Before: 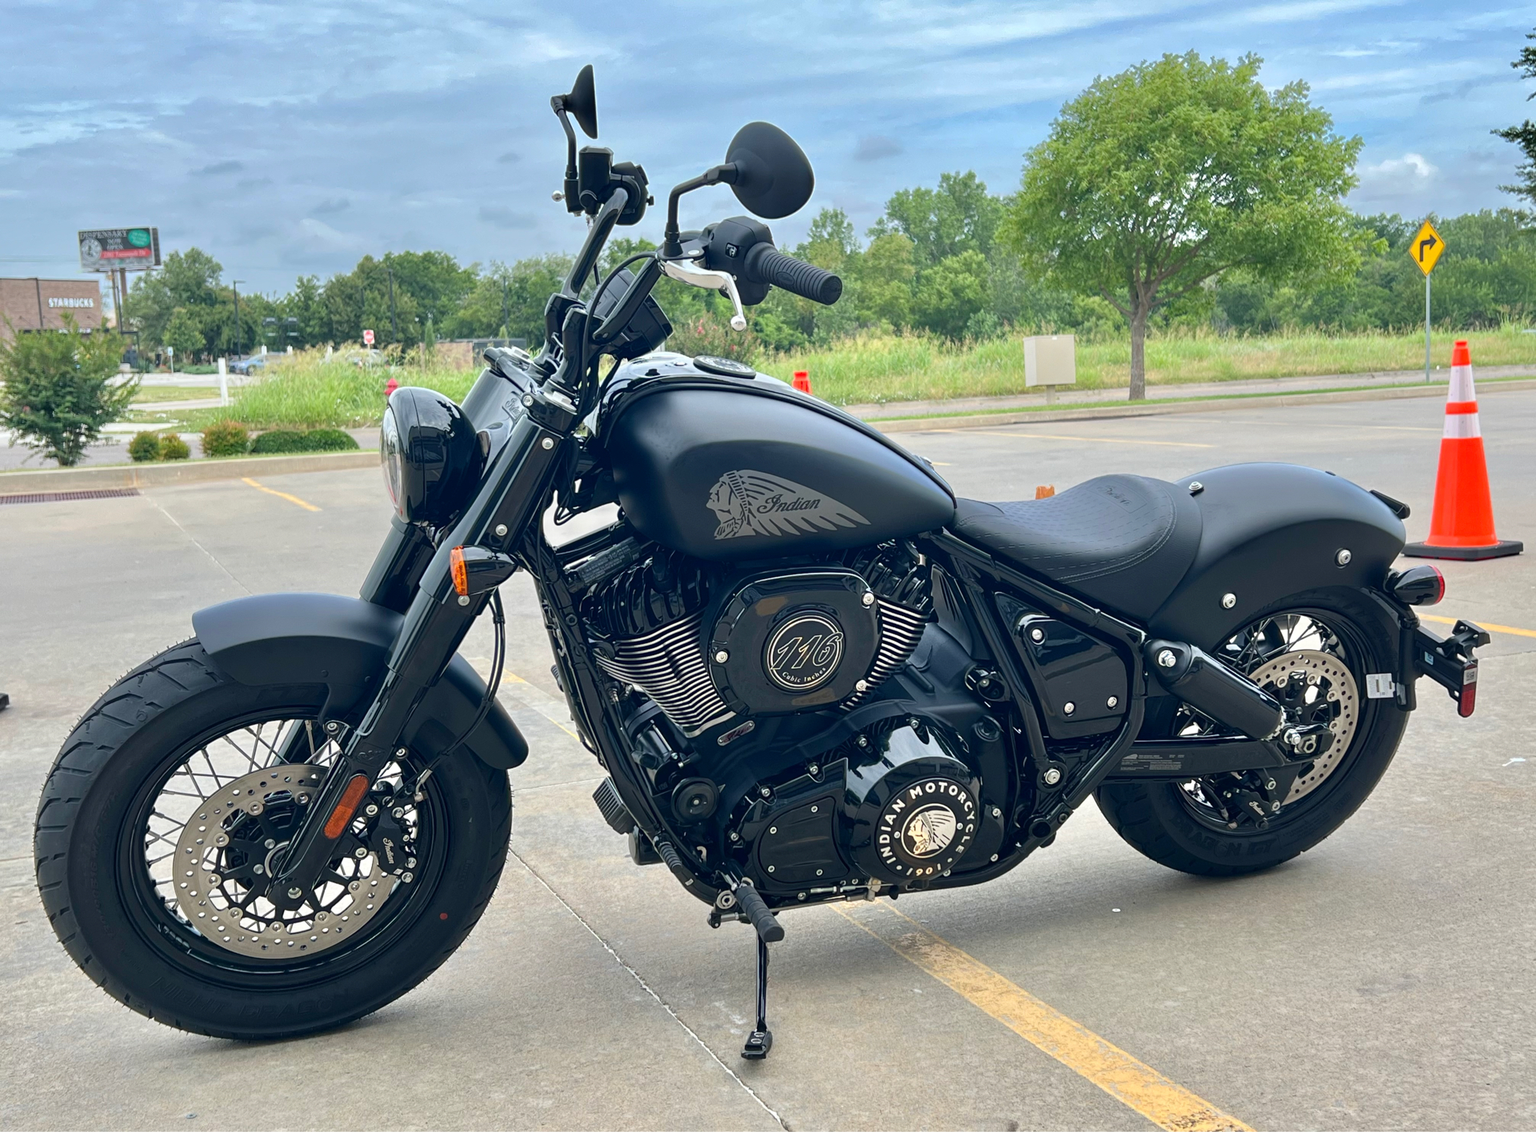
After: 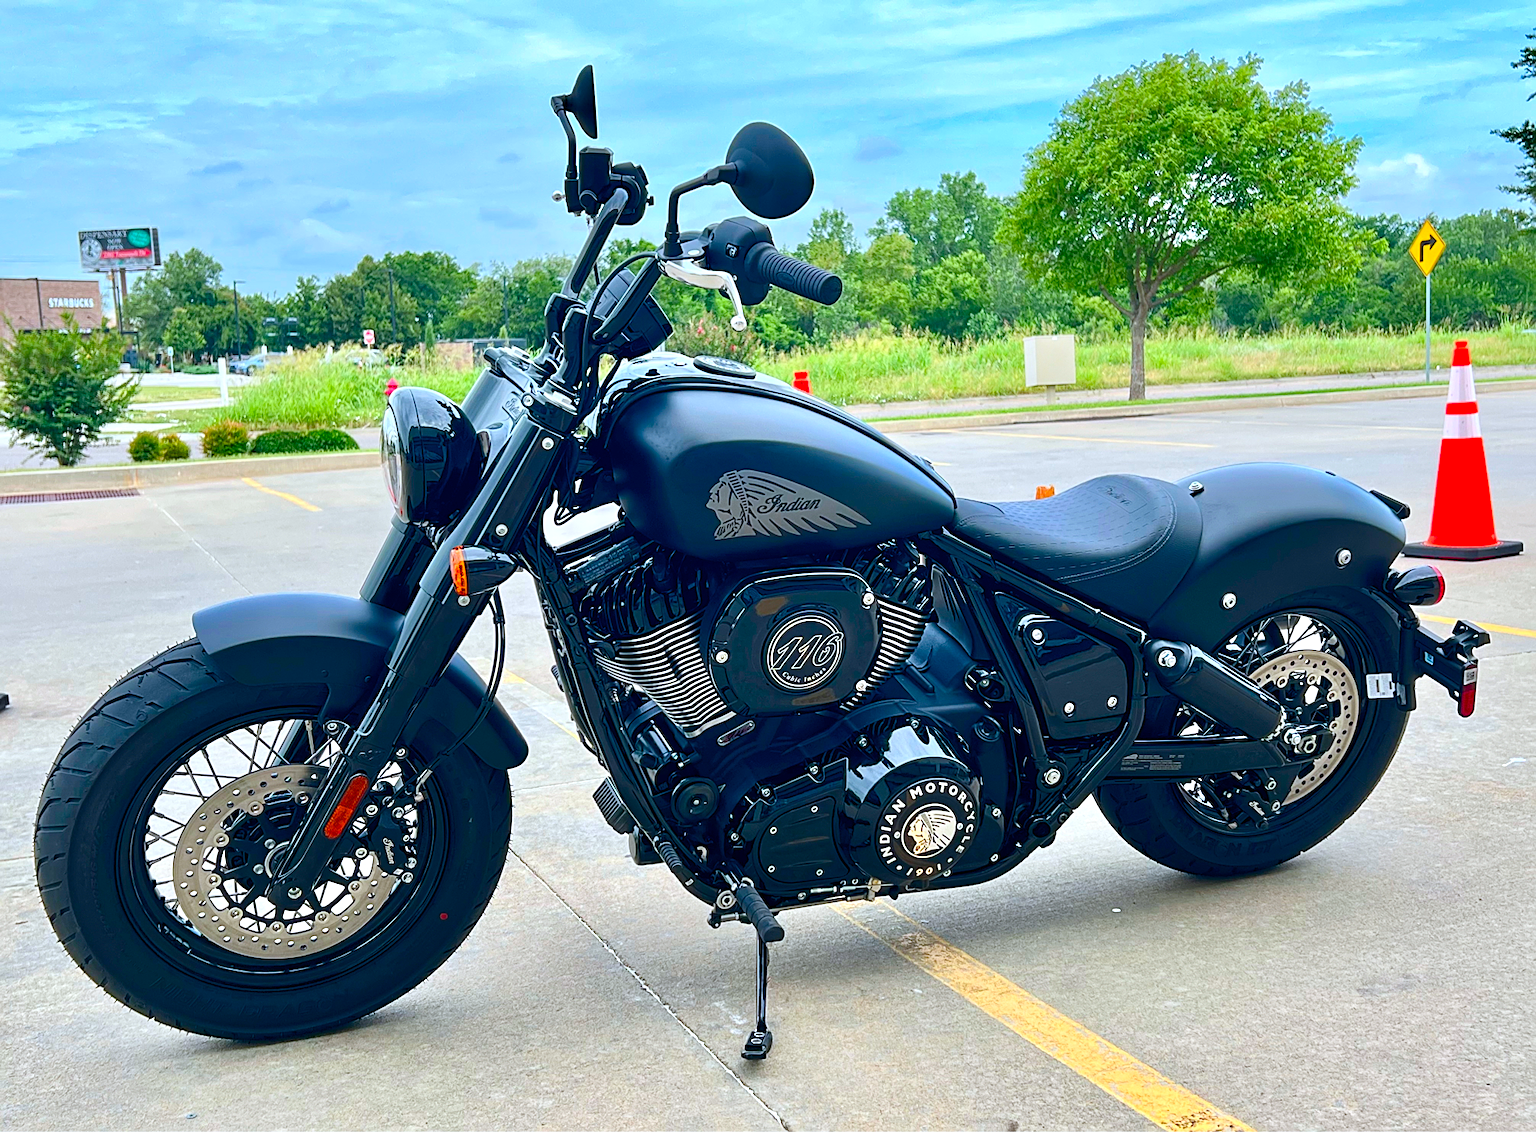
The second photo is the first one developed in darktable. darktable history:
color balance rgb: highlights gain › luminance 16.385%, highlights gain › chroma 2.909%, highlights gain › hue 258.54°, perceptual saturation grading › global saturation 34.77%, perceptual saturation grading › highlights -24.962%, perceptual saturation grading › shadows 50.158%
contrast brightness saturation: contrast 0.158, saturation 0.31
sharpen: on, module defaults
